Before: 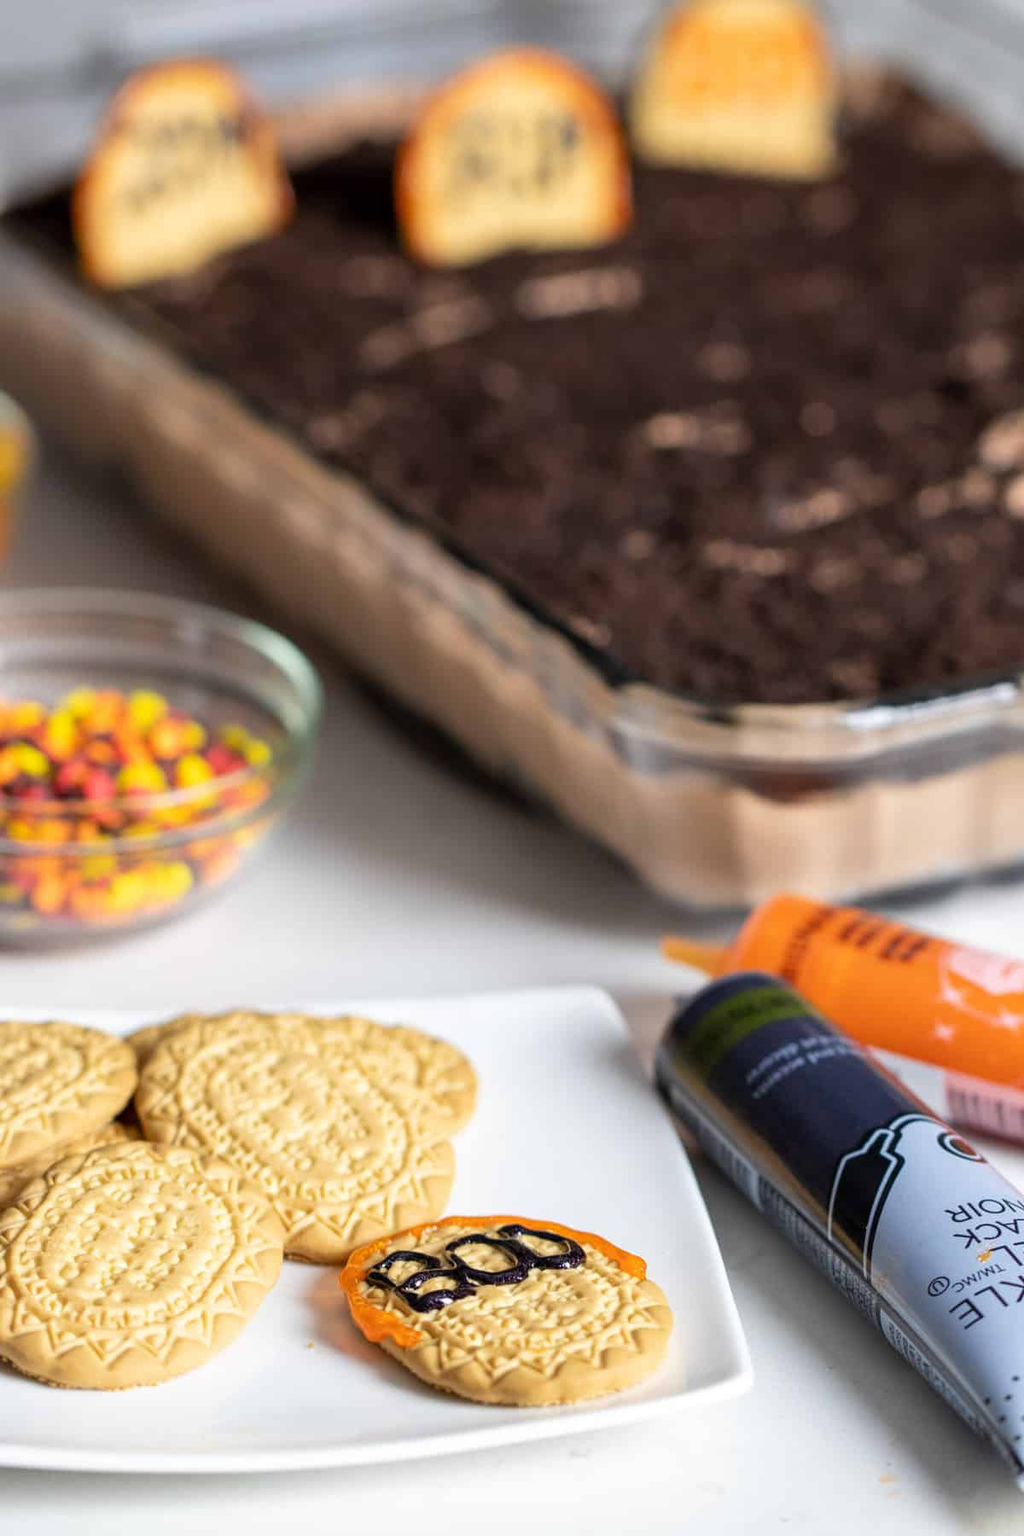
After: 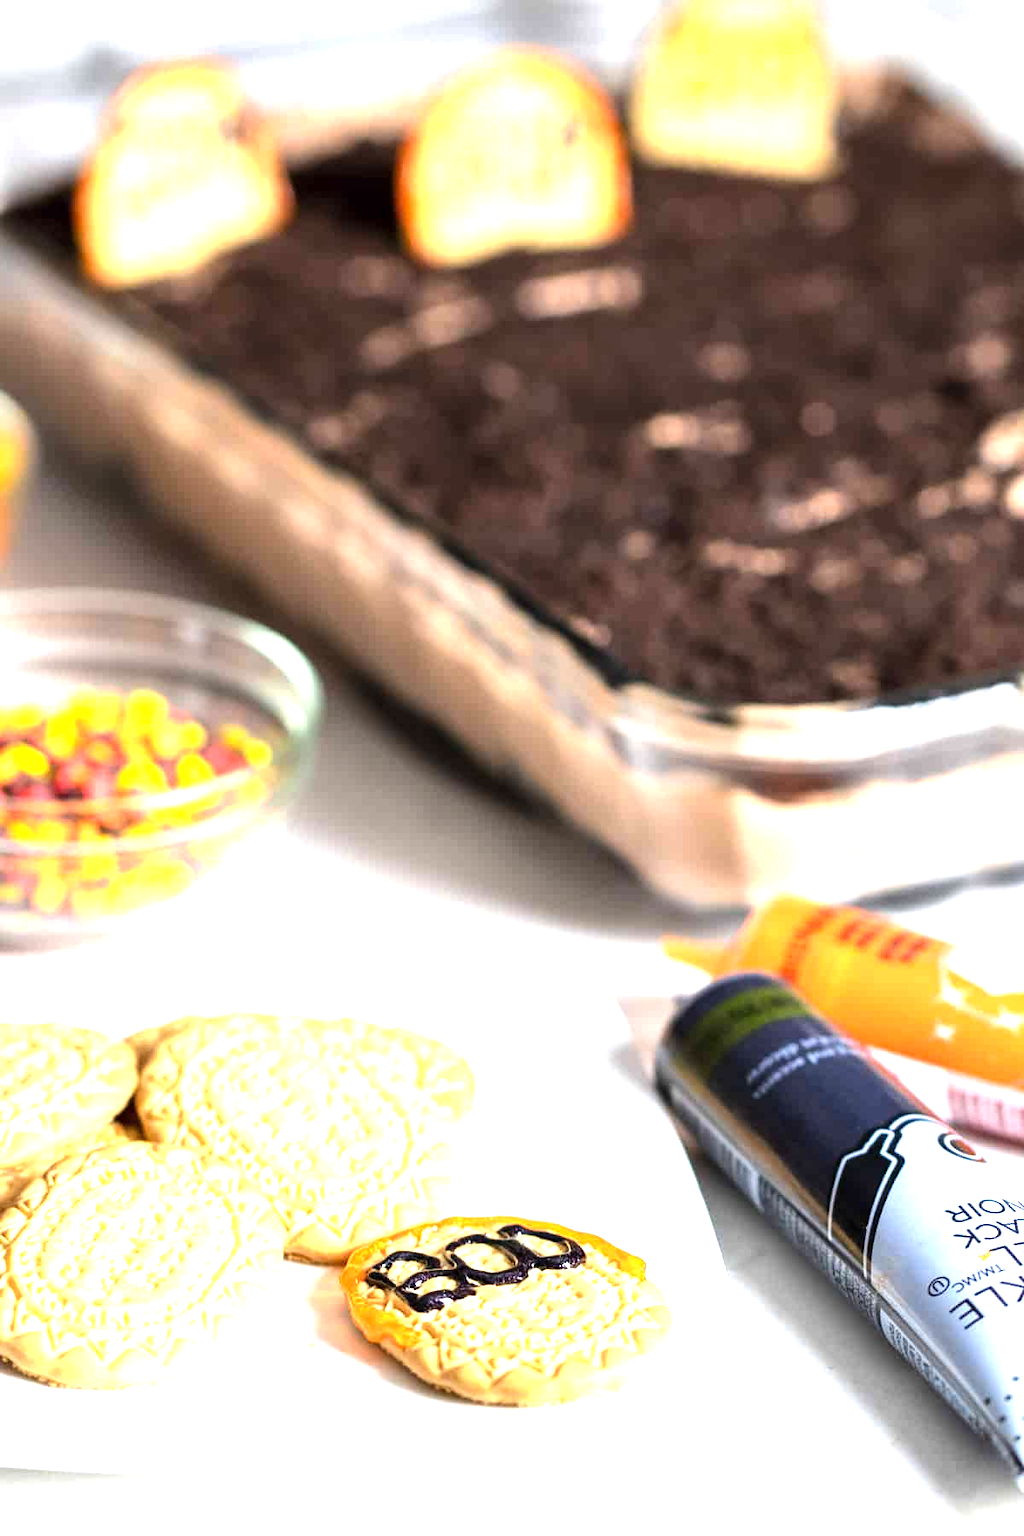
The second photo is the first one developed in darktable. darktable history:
tone equalizer: -8 EV -0.417 EV, -7 EV -0.389 EV, -6 EV -0.333 EV, -5 EV -0.222 EV, -3 EV 0.222 EV, -2 EV 0.333 EV, -1 EV 0.389 EV, +0 EV 0.417 EV, edges refinement/feathering 500, mask exposure compensation -1.57 EV, preserve details no
exposure: exposure 1.16 EV, compensate exposure bias true, compensate highlight preservation false
